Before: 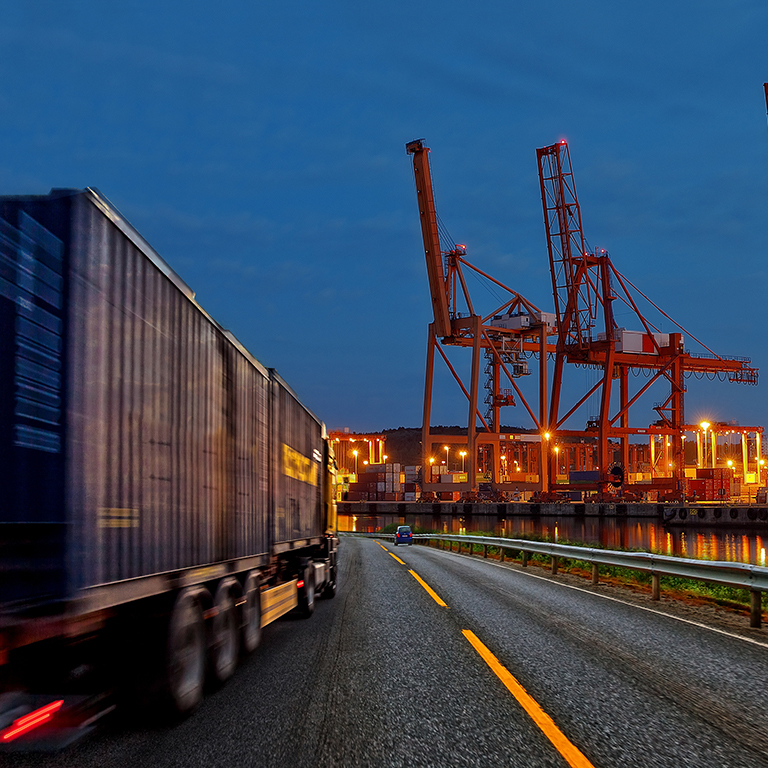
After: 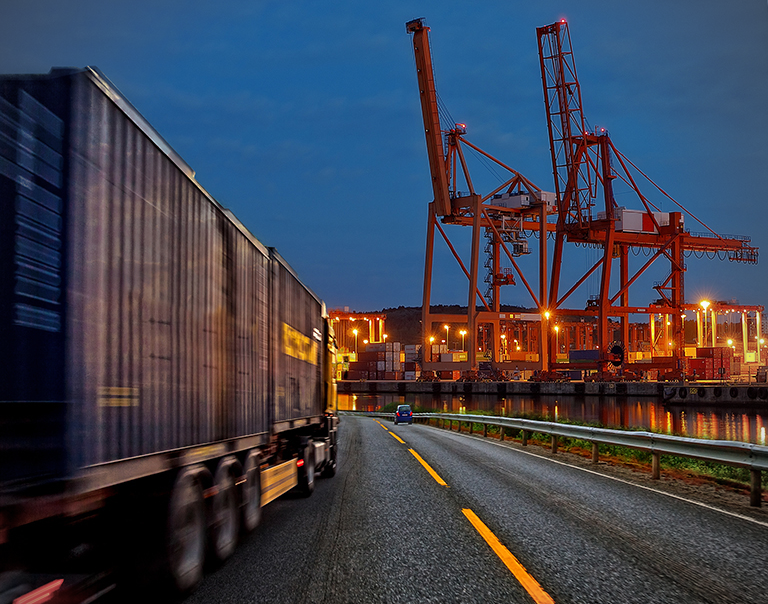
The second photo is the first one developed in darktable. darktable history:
vignetting: on, module defaults
crop and rotate: top 15.774%, bottom 5.506%
